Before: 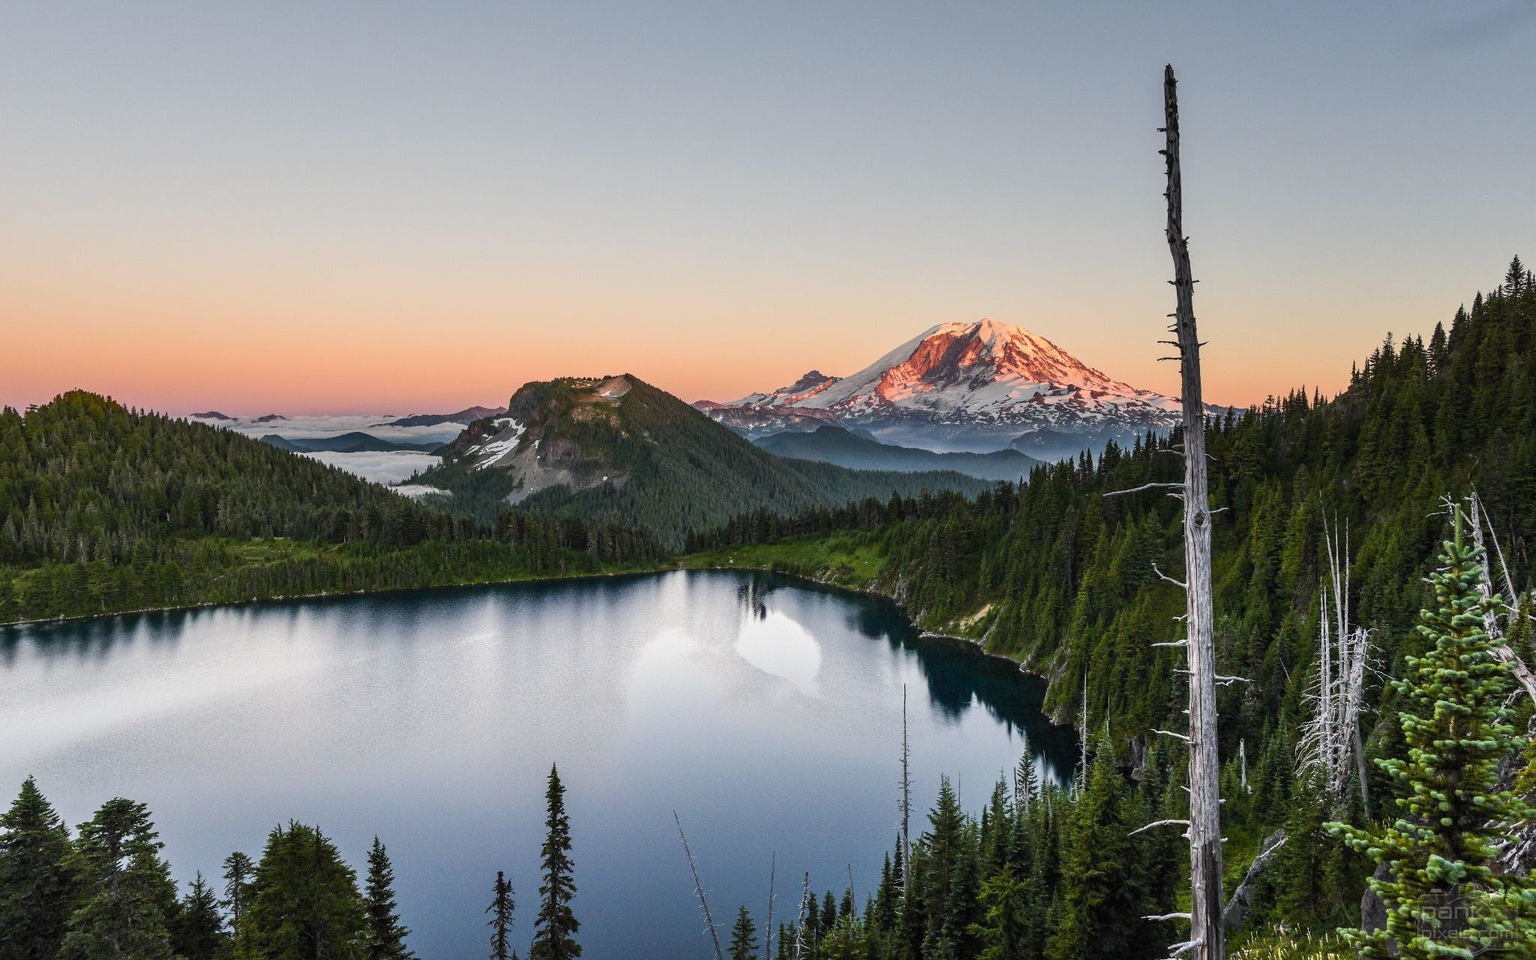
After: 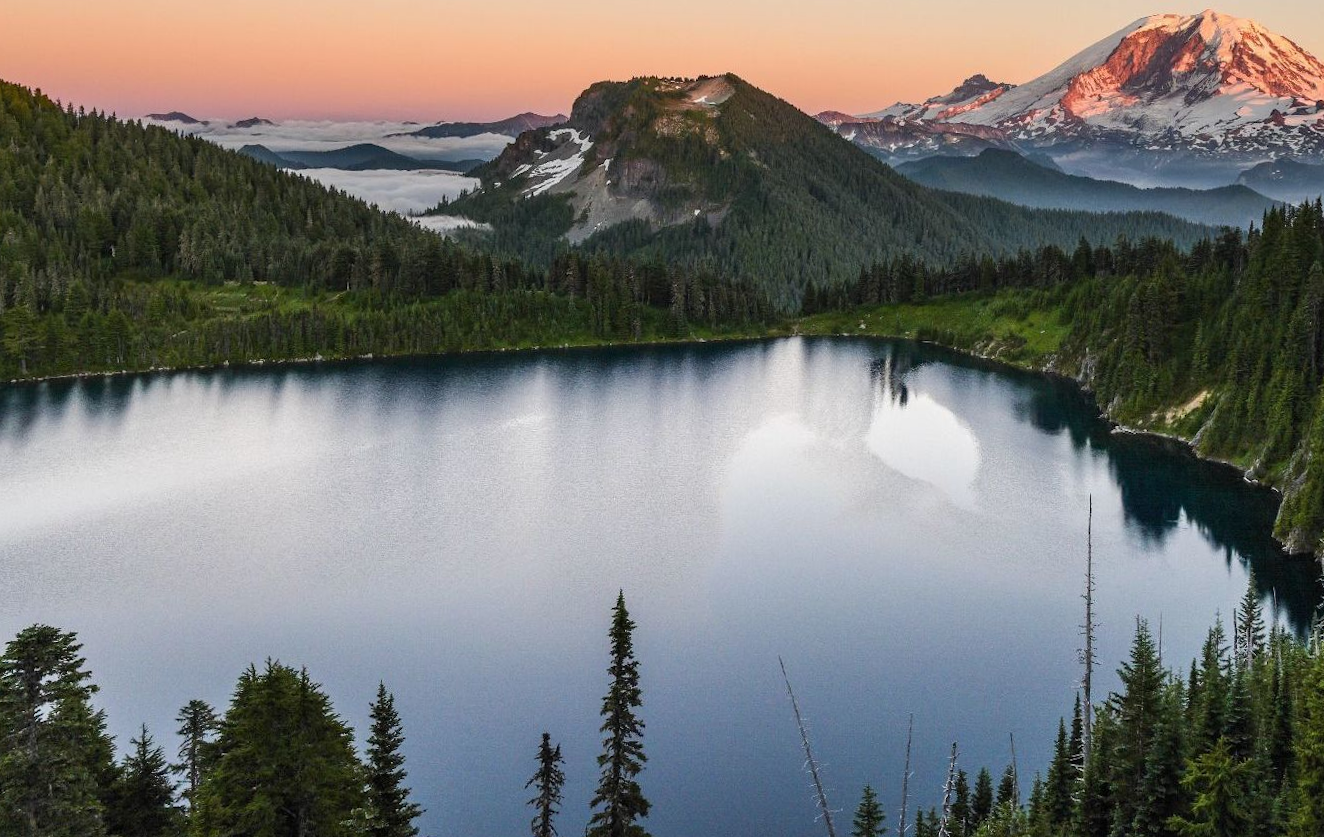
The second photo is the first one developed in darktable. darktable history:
crop and rotate: angle -1.21°, left 3.892%, top 32.347%, right 29.237%
